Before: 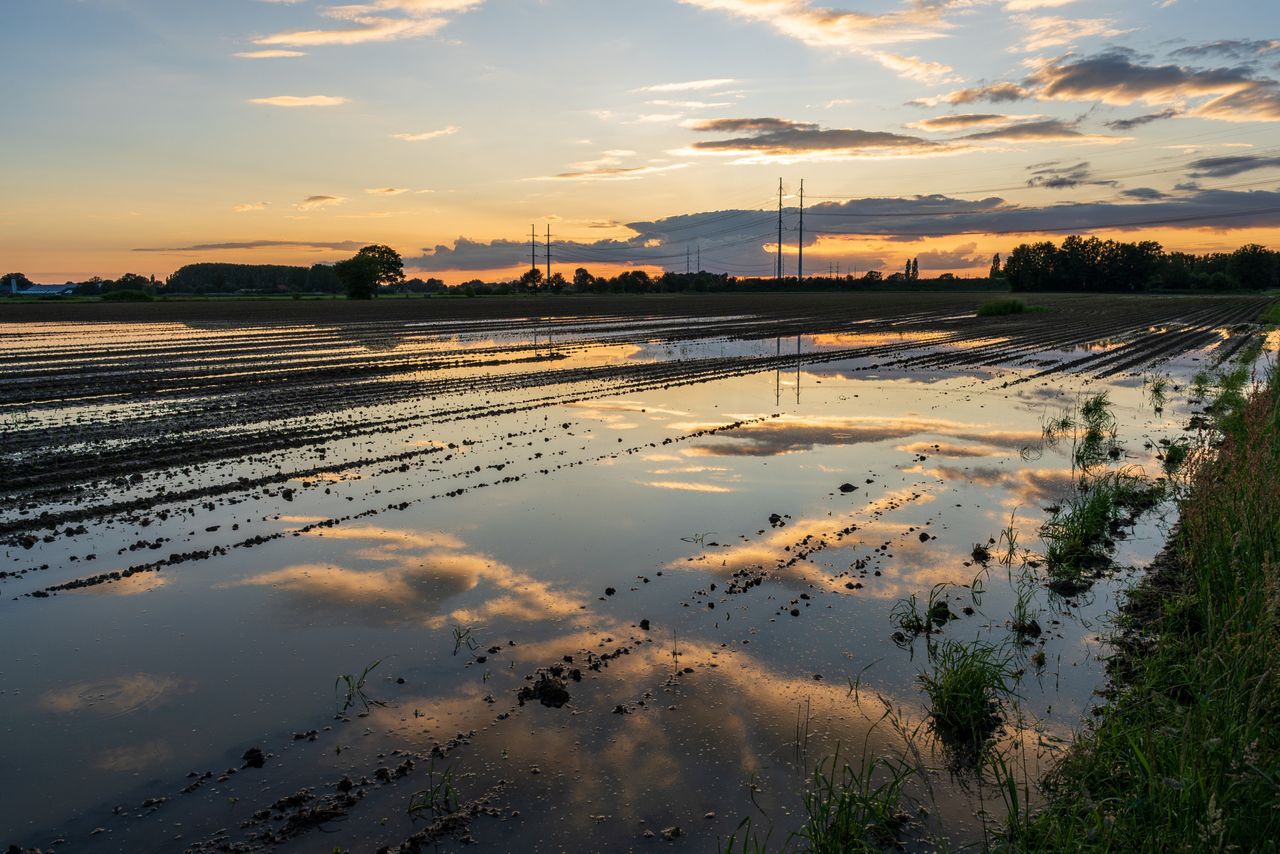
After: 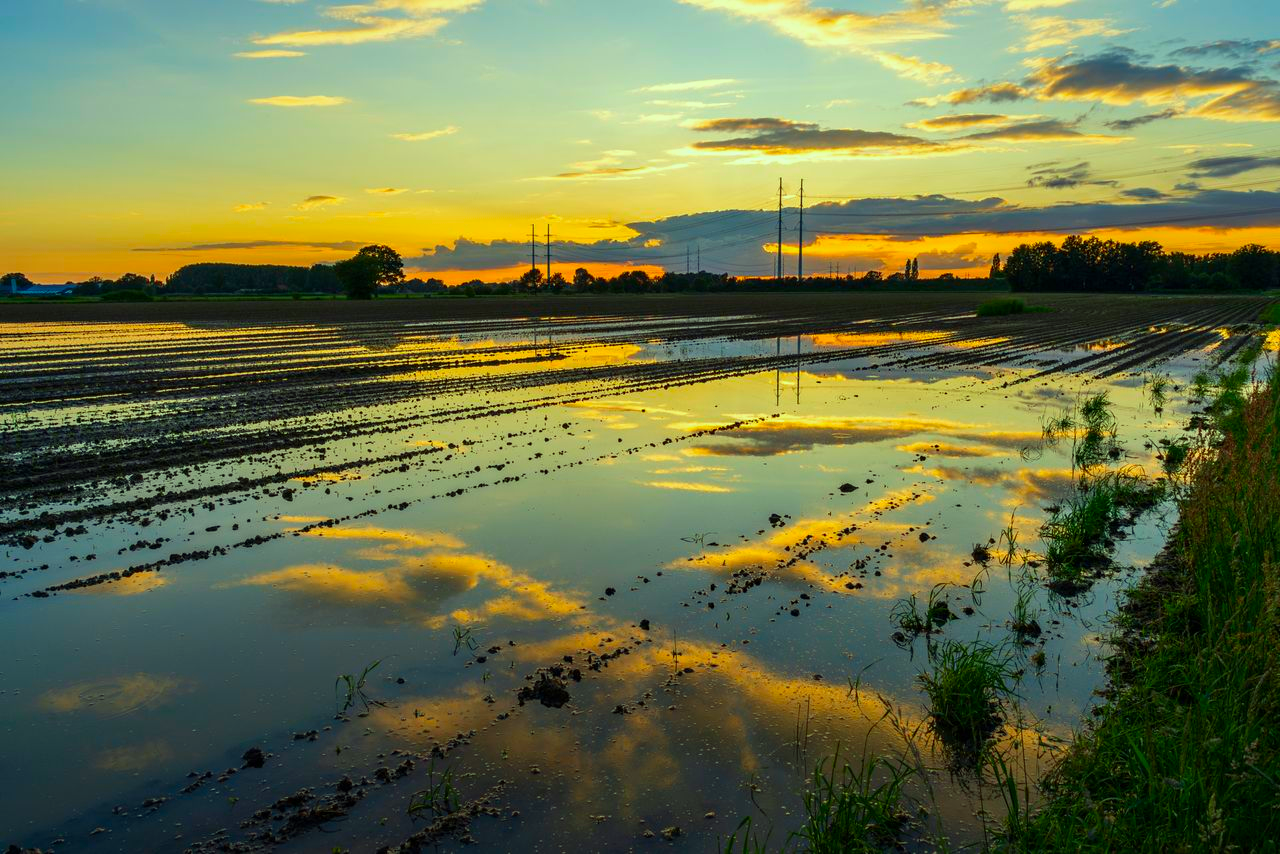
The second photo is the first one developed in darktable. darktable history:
color correction: highlights a* -10.77, highlights b* 9.82, saturation 1.72
